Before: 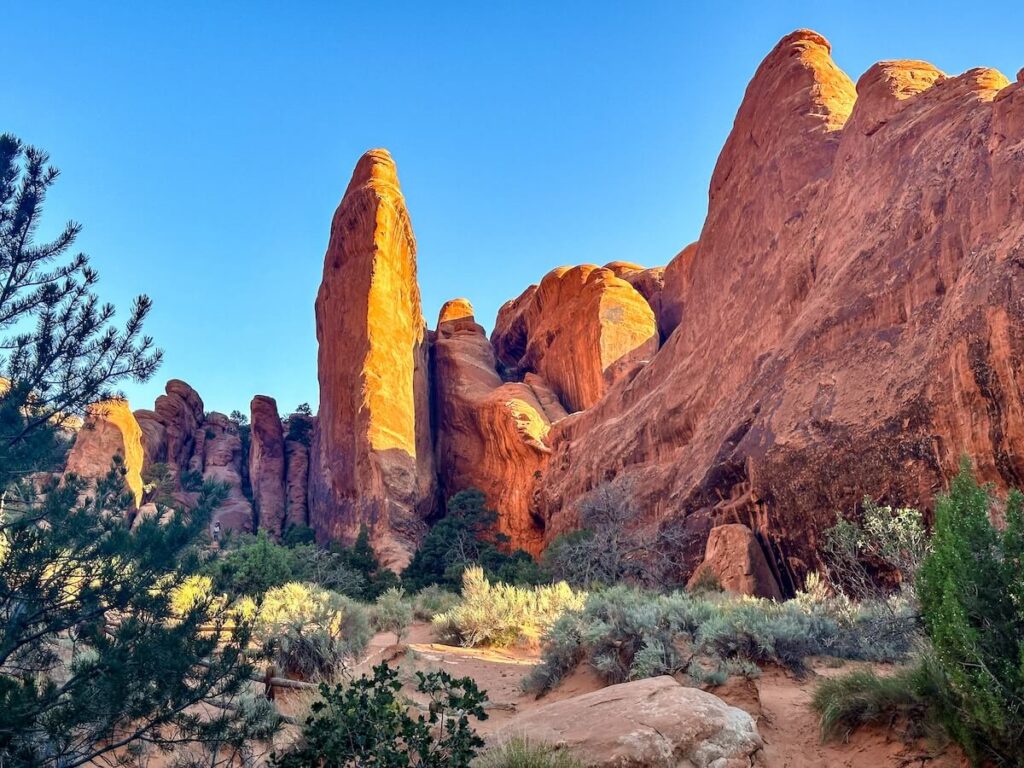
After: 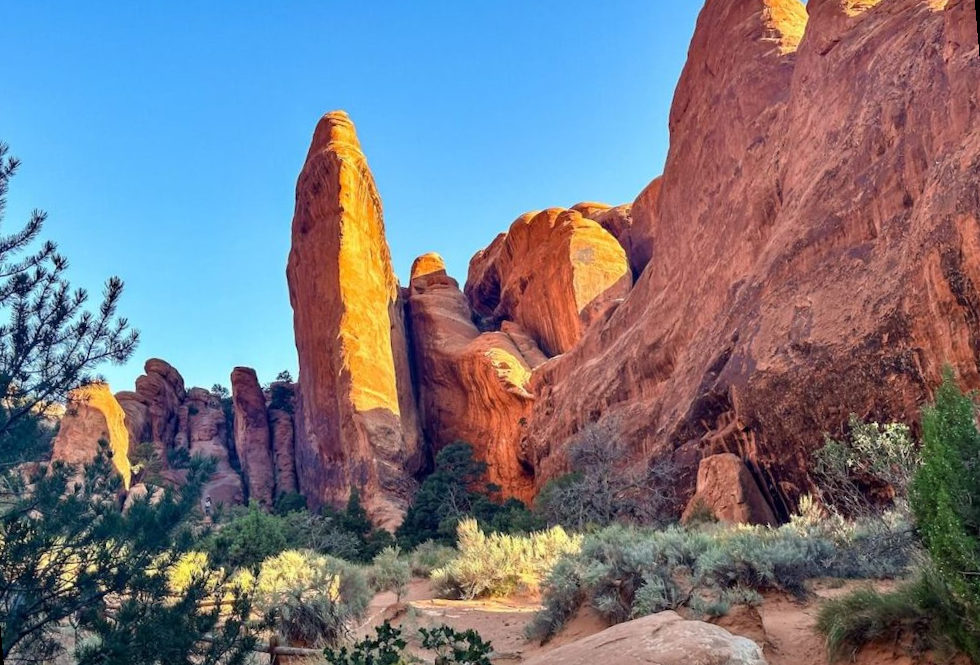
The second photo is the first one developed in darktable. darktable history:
rotate and perspective: rotation -5°, crop left 0.05, crop right 0.952, crop top 0.11, crop bottom 0.89
crop: bottom 0.071%
